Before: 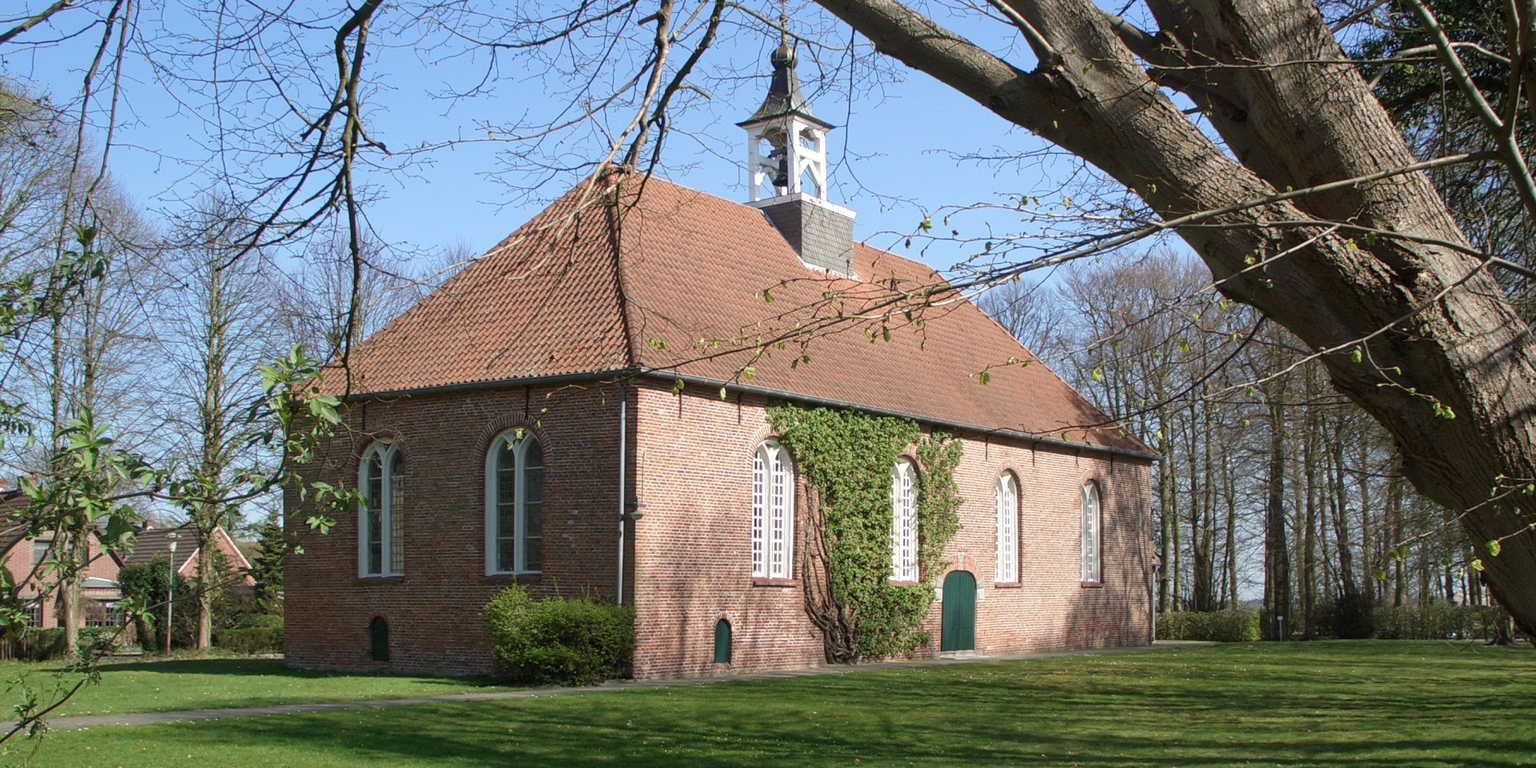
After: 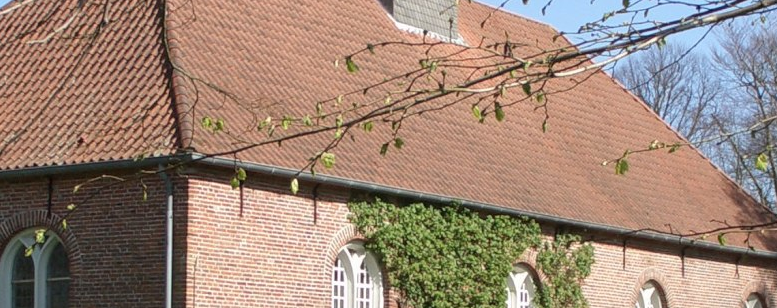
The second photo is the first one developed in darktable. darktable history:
crop: left 31.762%, top 31.973%, right 27.732%, bottom 35.938%
